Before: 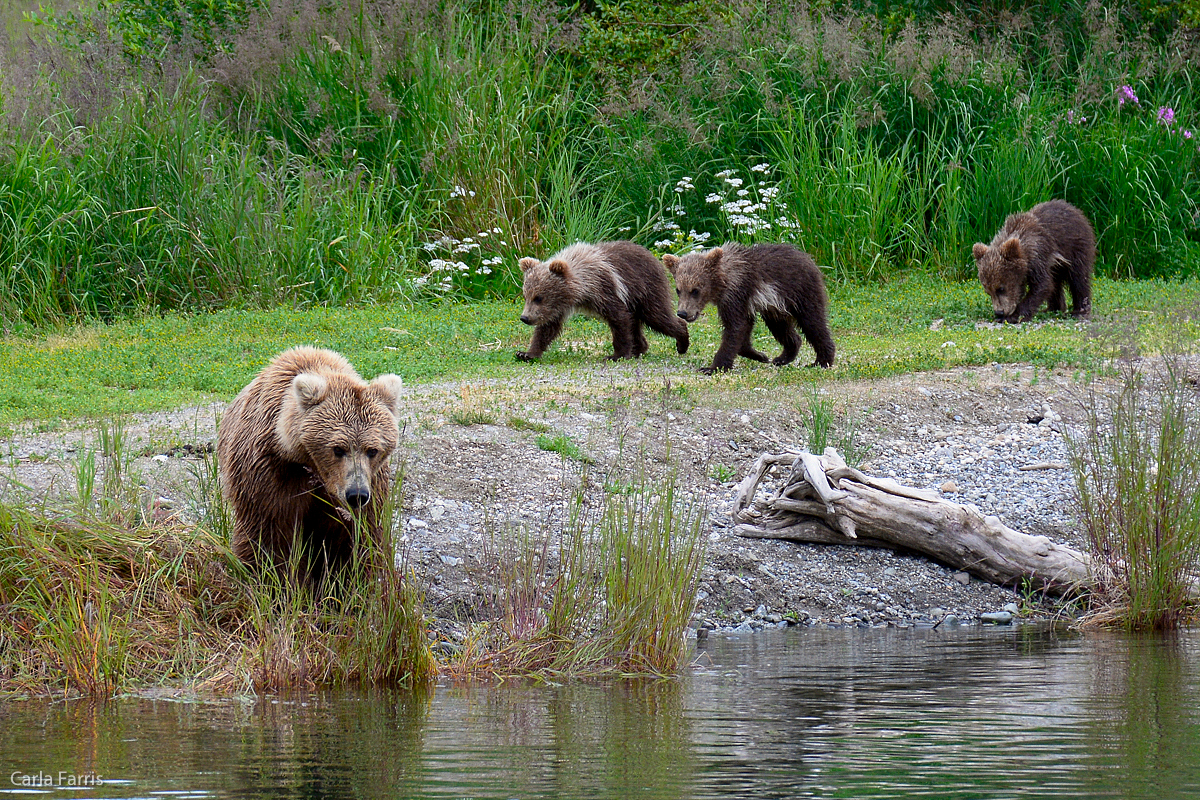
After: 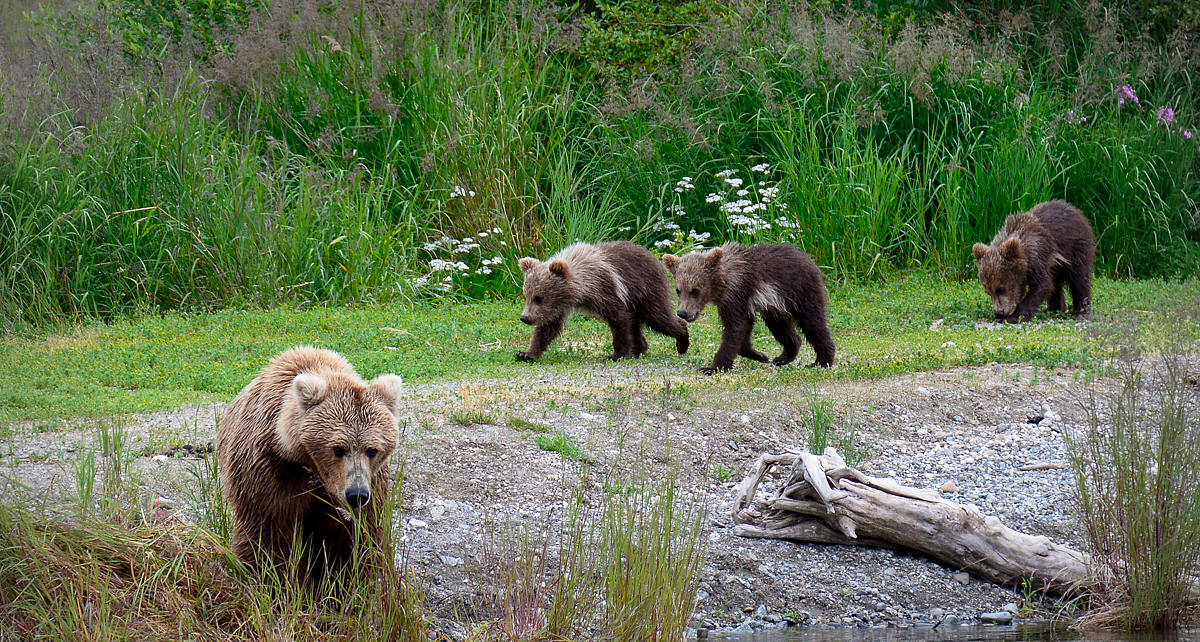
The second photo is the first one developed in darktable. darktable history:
vignetting: on, module defaults
crop: bottom 19.644%
